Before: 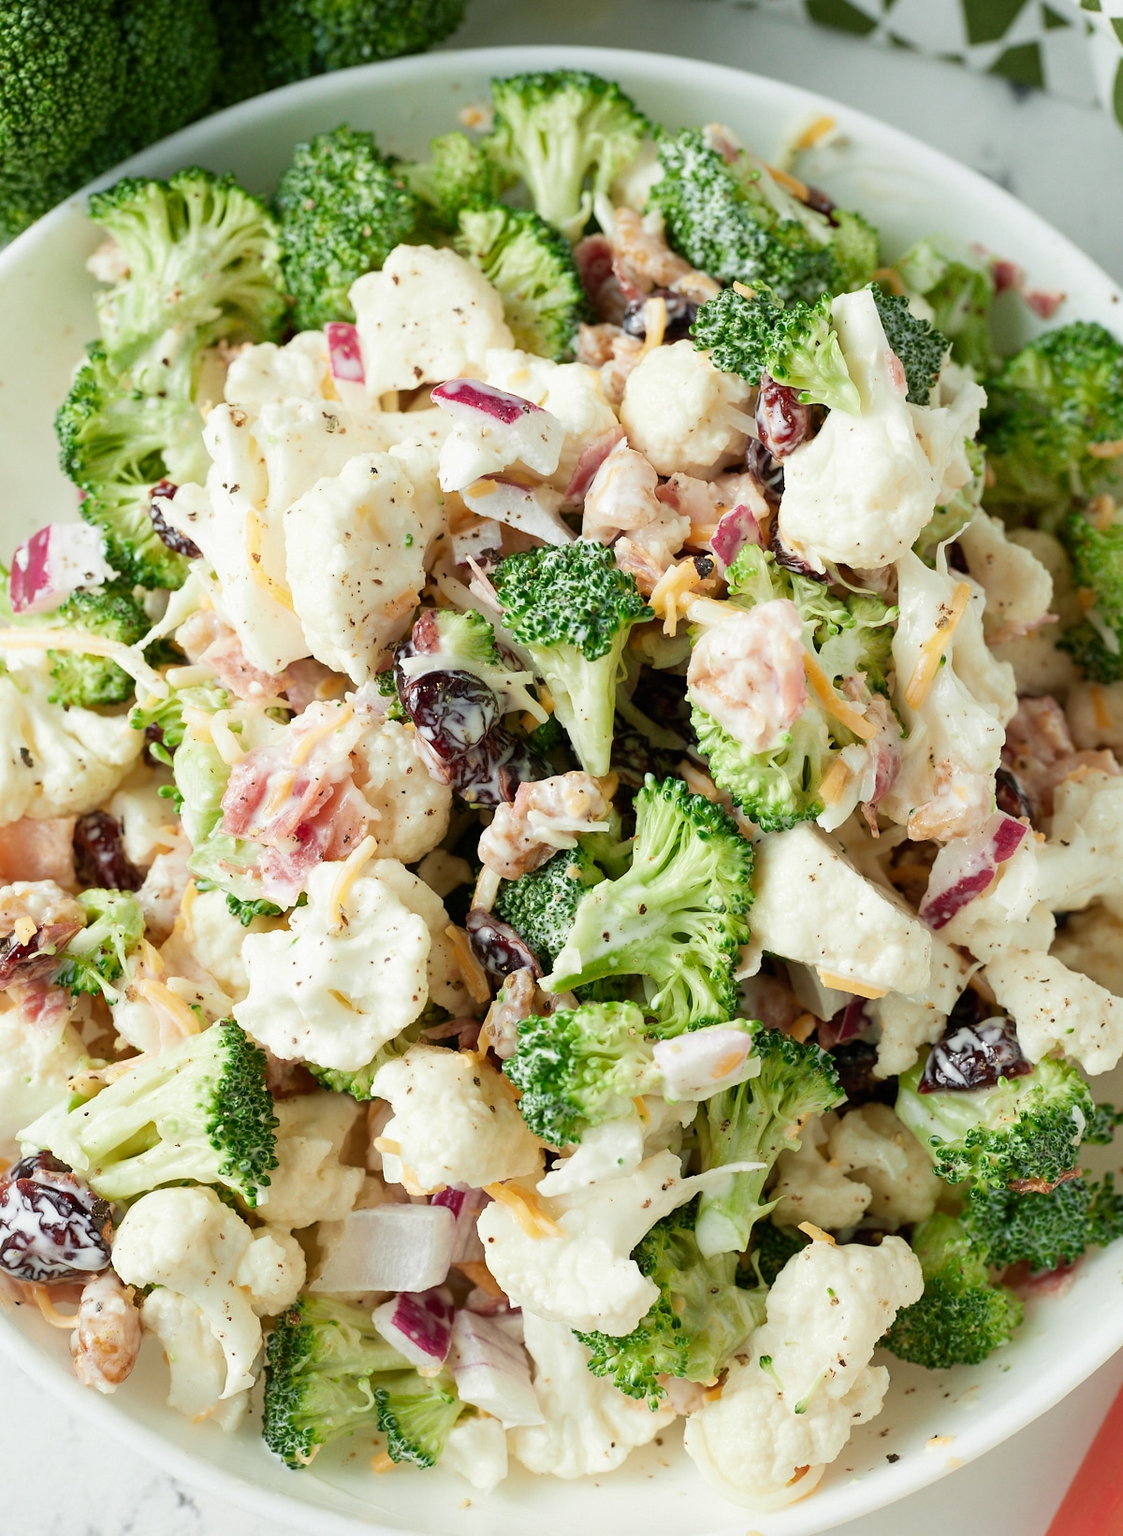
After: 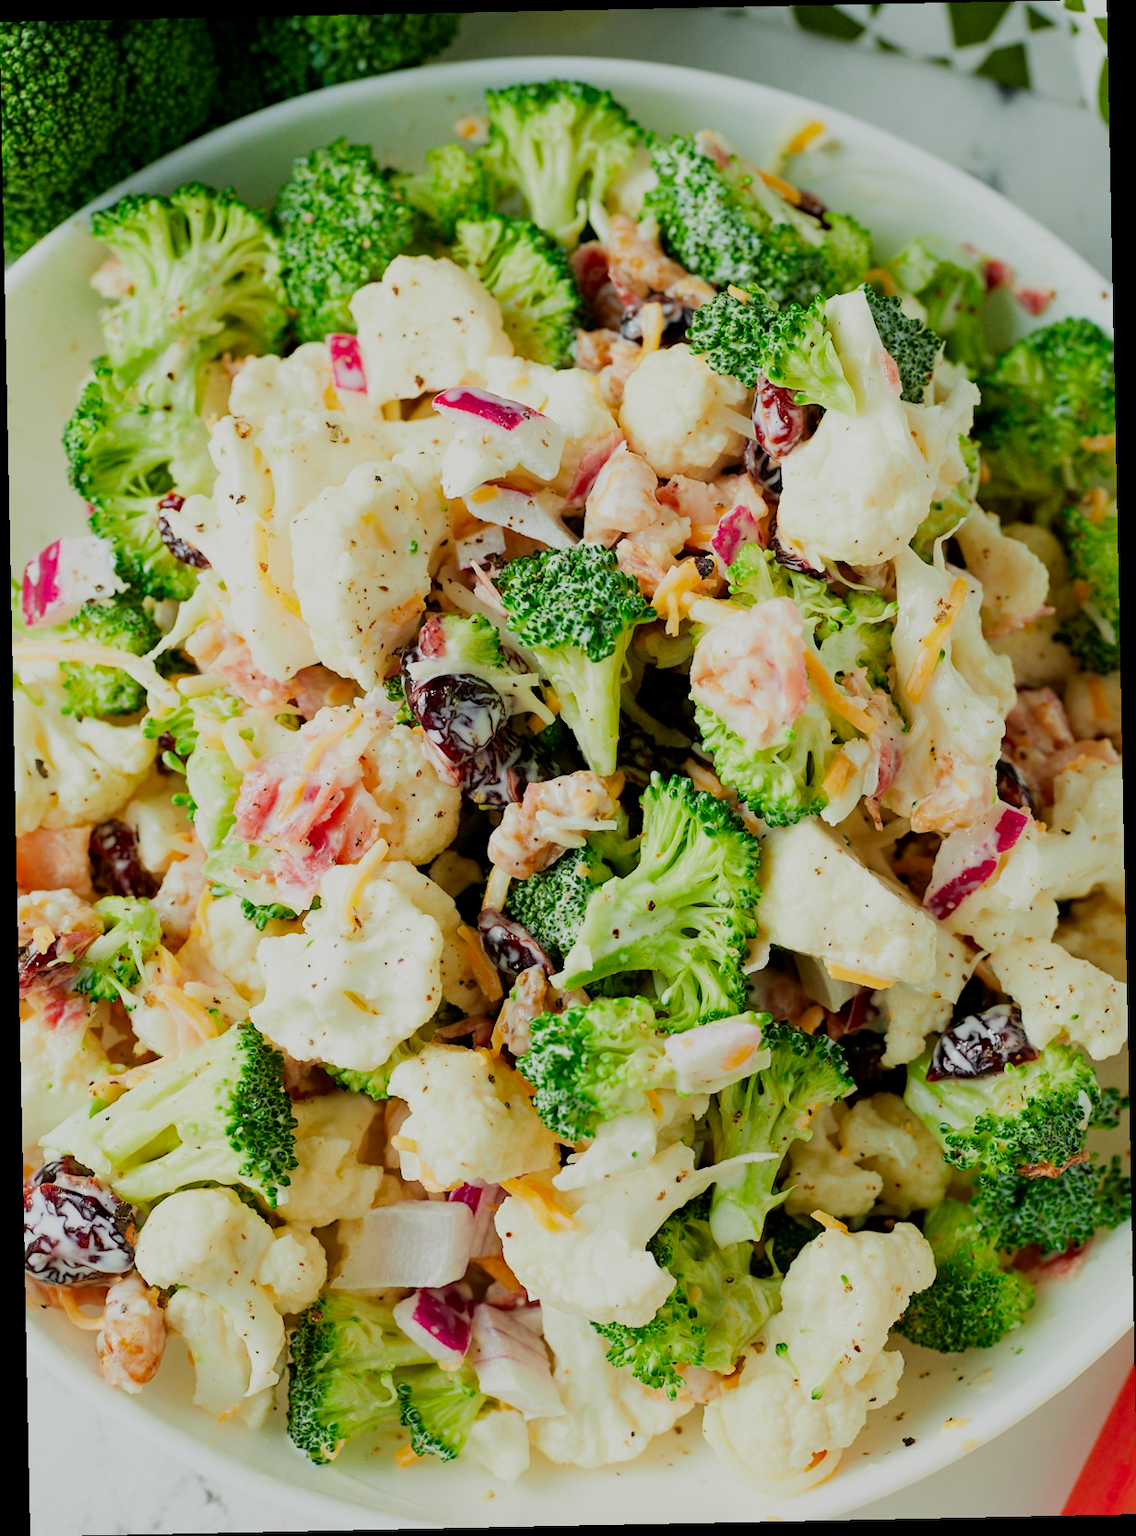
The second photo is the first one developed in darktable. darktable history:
haze removal: compatibility mode true, adaptive false
rotate and perspective: rotation -1.17°, automatic cropping off
contrast brightness saturation: brightness -0.02, saturation 0.35
filmic rgb: black relative exposure -7.65 EV, white relative exposure 4.56 EV, hardness 3.61
